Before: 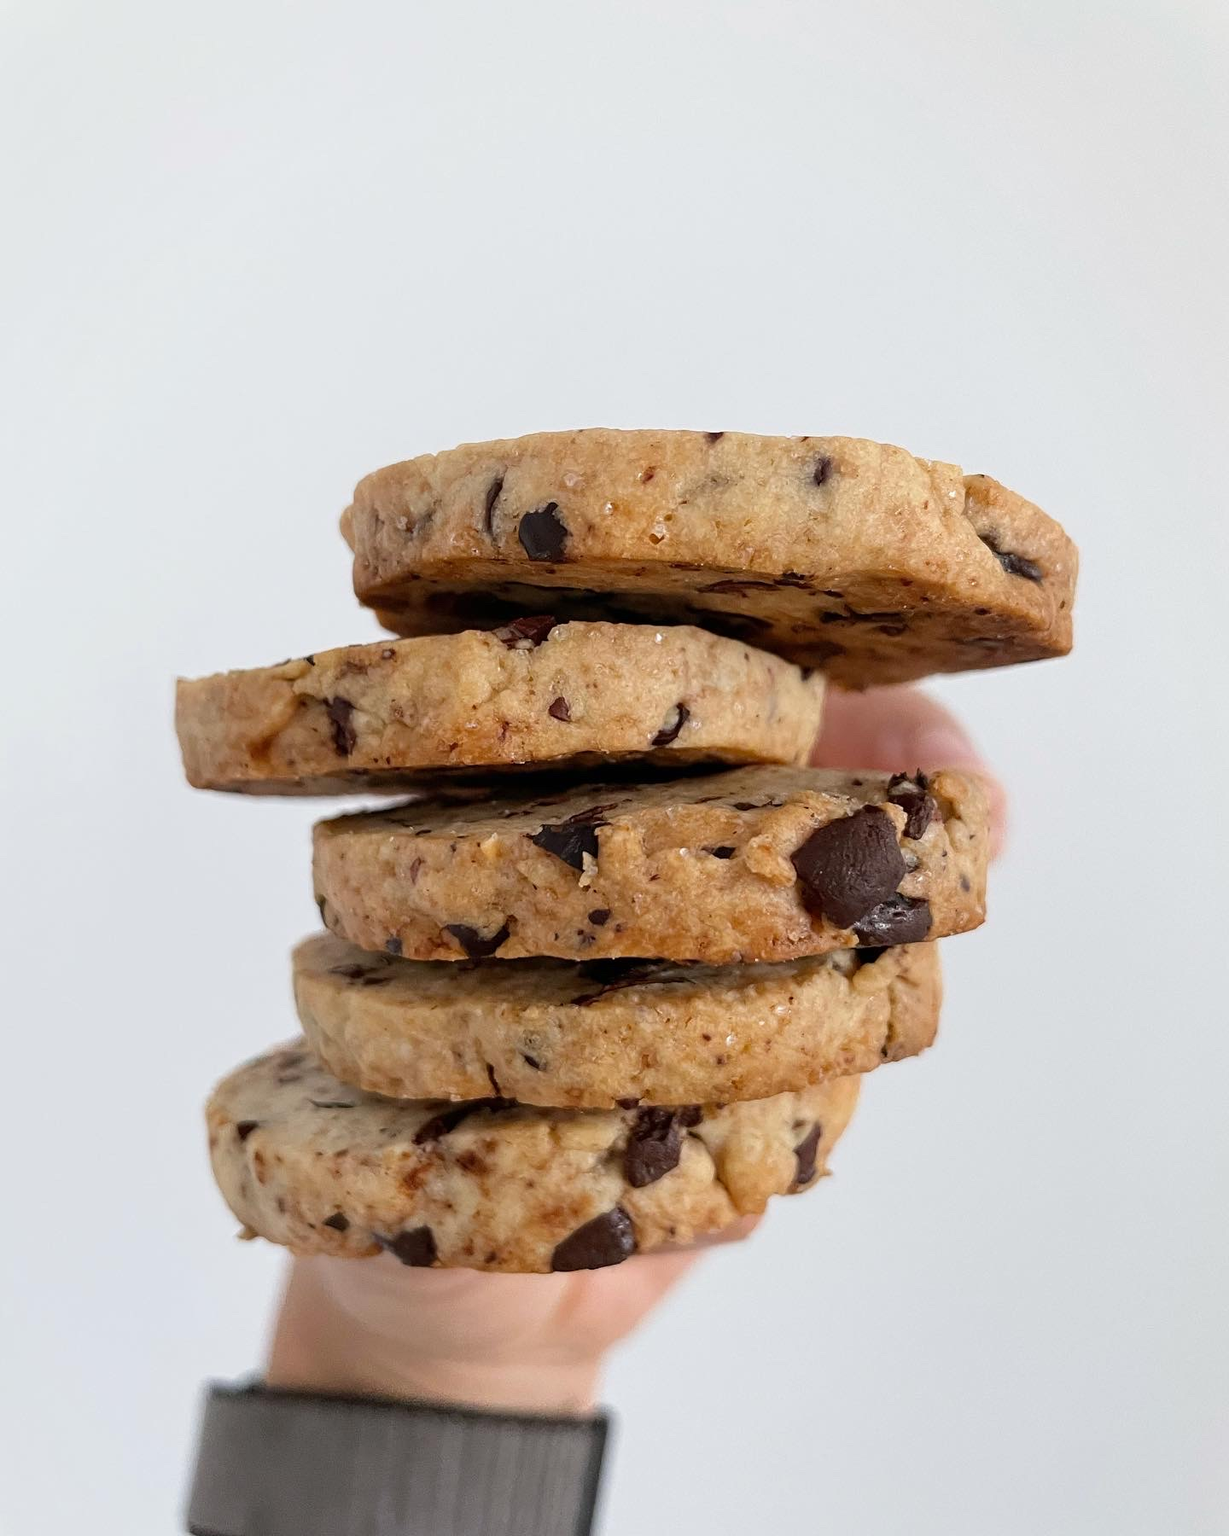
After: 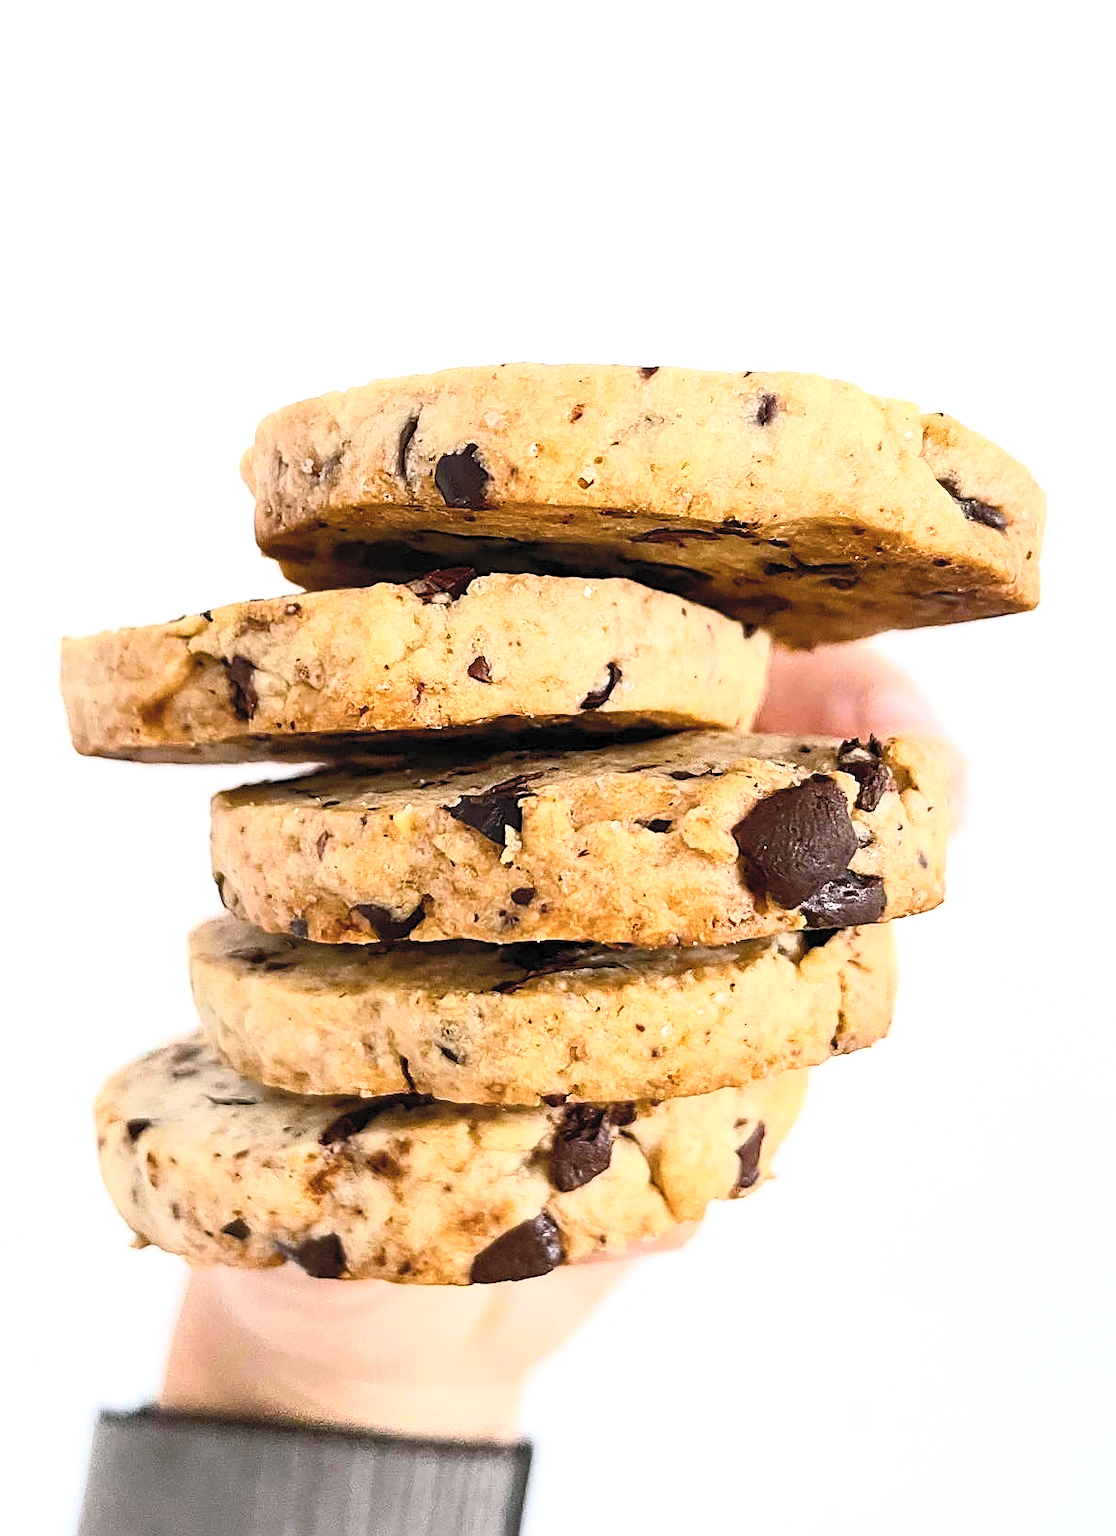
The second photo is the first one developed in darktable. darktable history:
crop: left 9.803%, top 6.298%, right 6.989%, bottom 2.142%
sharpen: on, module defaults
contrast brightness saturation: contrast 0.392, brightness 0.535
color balance rgb: perceptual saturation grading › global saturation 13.719%, perceptual saturation grading › highlights -25.054%, perceptual saturation grading › shadows 29.825%, perceptual brilliance grading › global brilliance -5.153%, perceptual brilliance grading › highlights 24.325%, perceptual brilliance grading › mid-tones 7.205%, perceptual brilliance grading › shadows -4.678%, global vibrance 20%
